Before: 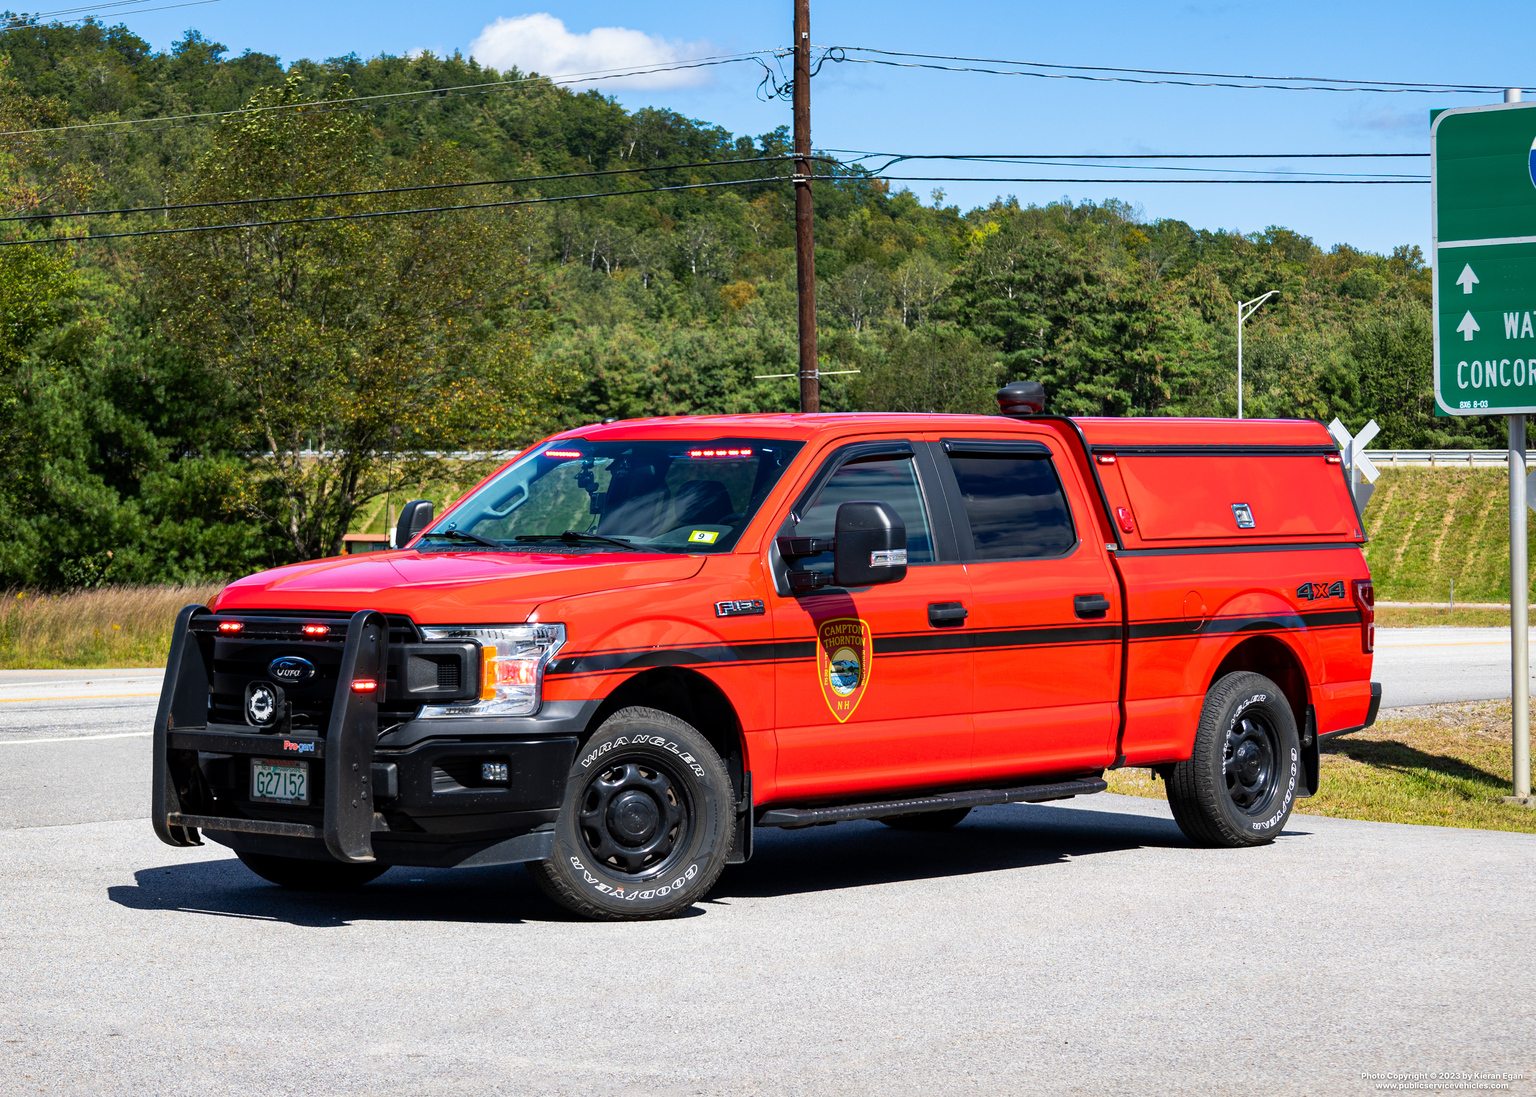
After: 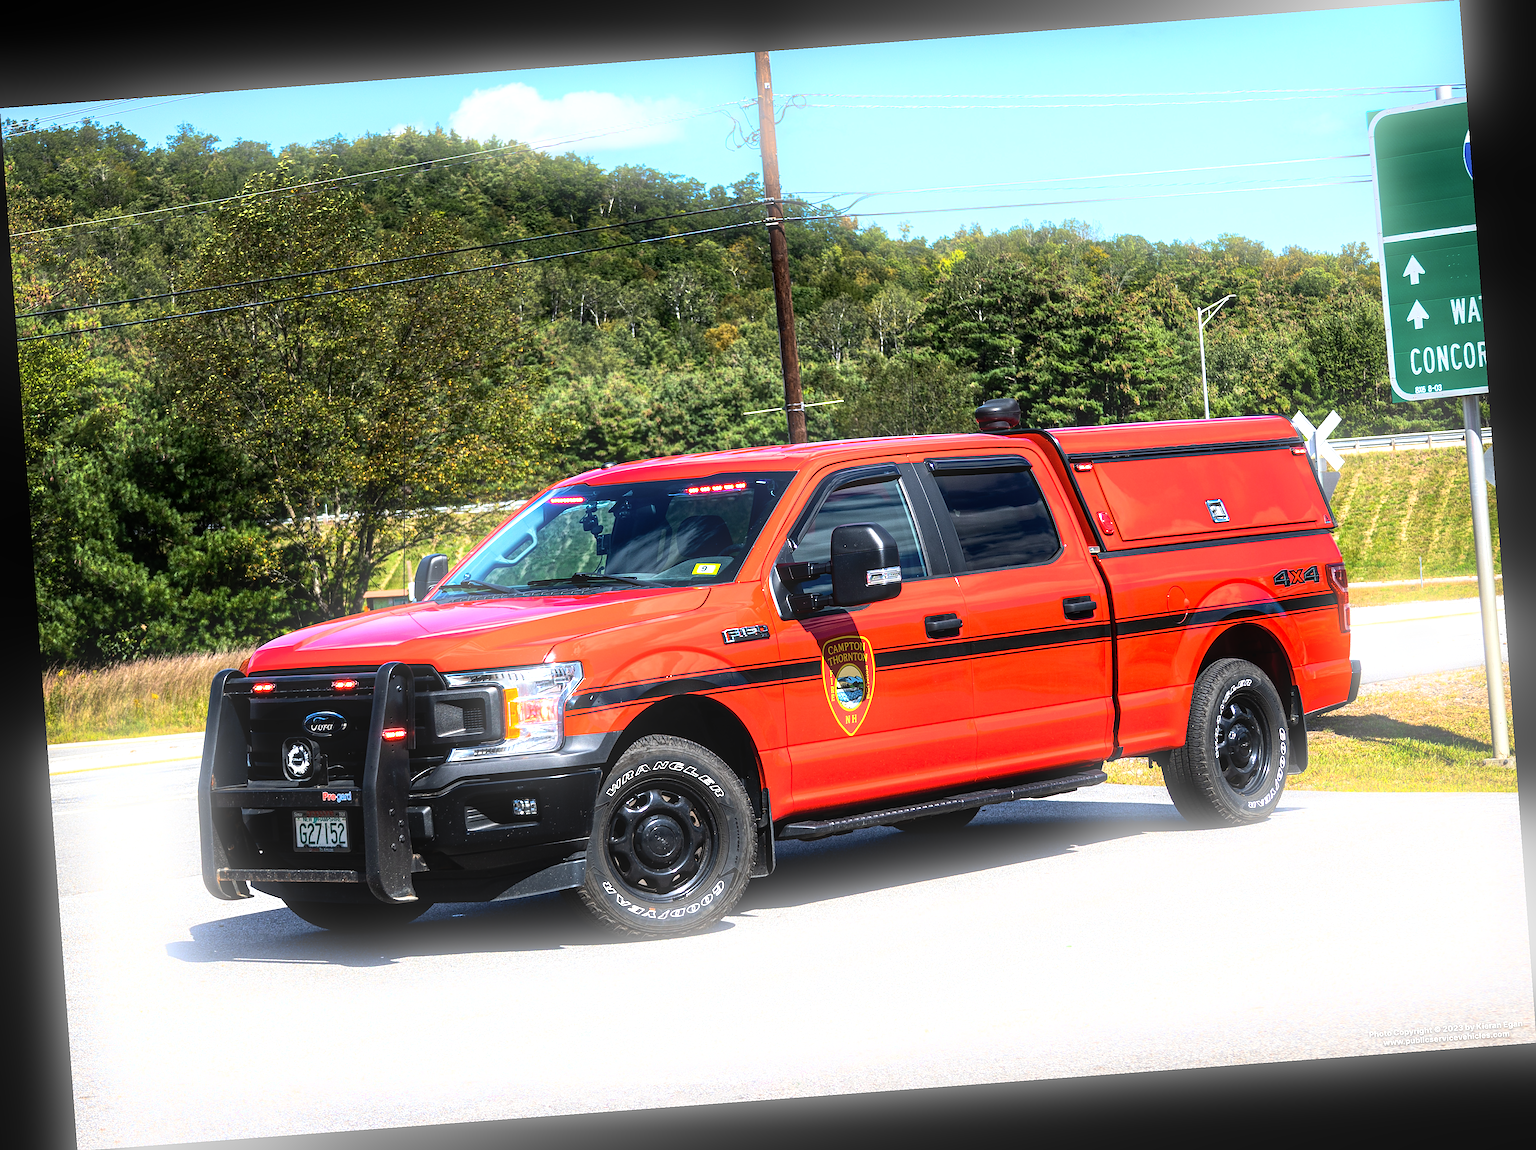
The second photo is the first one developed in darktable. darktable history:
white balance: emerald 1
local contrast: on, module defaults
tone equalizer: -8 EV -0.75 EV, -7 EV -0.7 EV, -6 EV -0.6 EV, -5 EV -0.4 EV, -3 EV 0.4 EV, -2 EV 0.6 EV, -1 EV 0.7 EV, +0 EV 0.75 EV, edges refinement/feathering 500, mask exposure compensation -1.57 EV, preserve details no
sharpen: on, module defaults
bloom: on, module defaults
rotate and perspective: rotation -4.25°, automatic cropping off
